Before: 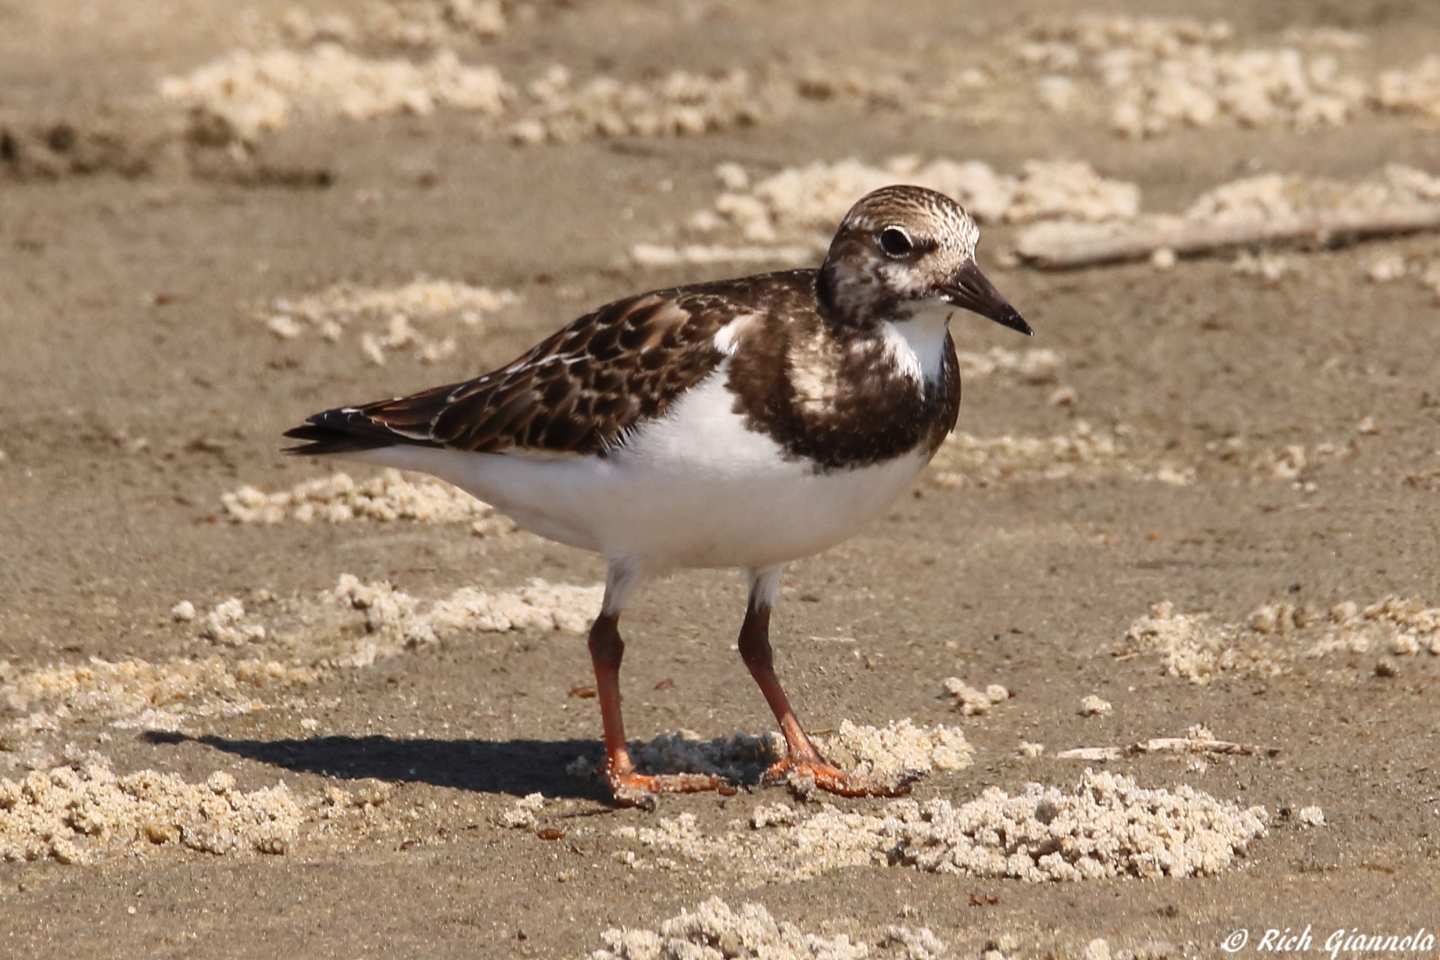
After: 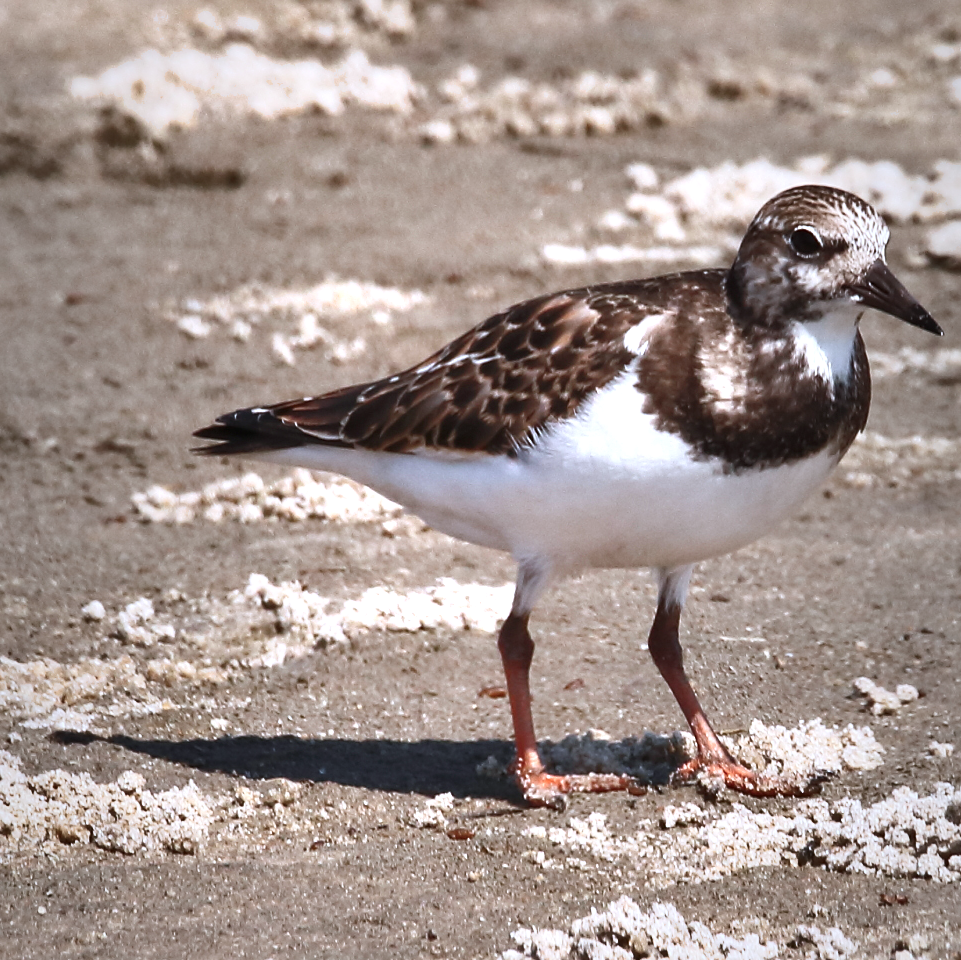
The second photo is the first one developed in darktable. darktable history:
vignetting: fall-off start 18.01%, fall-off radius 137.71%, brightness -0.412, saturation -0.293, width/height ratio 0.62, shape 0.579
tone equalizer: -7 EV 0.118 EV
exposure: black level correction 0, exposure 0.935 EV, compensate exposure bias true, compensate highlight preservation false
color correction: highlights a* -2.18, highlights b* -18.61
sharpen: amount 0.205
crop and rotate: left 6.319%, right 26.877%
shadows and highlights: low approximation 0.01, soften with gaussian
